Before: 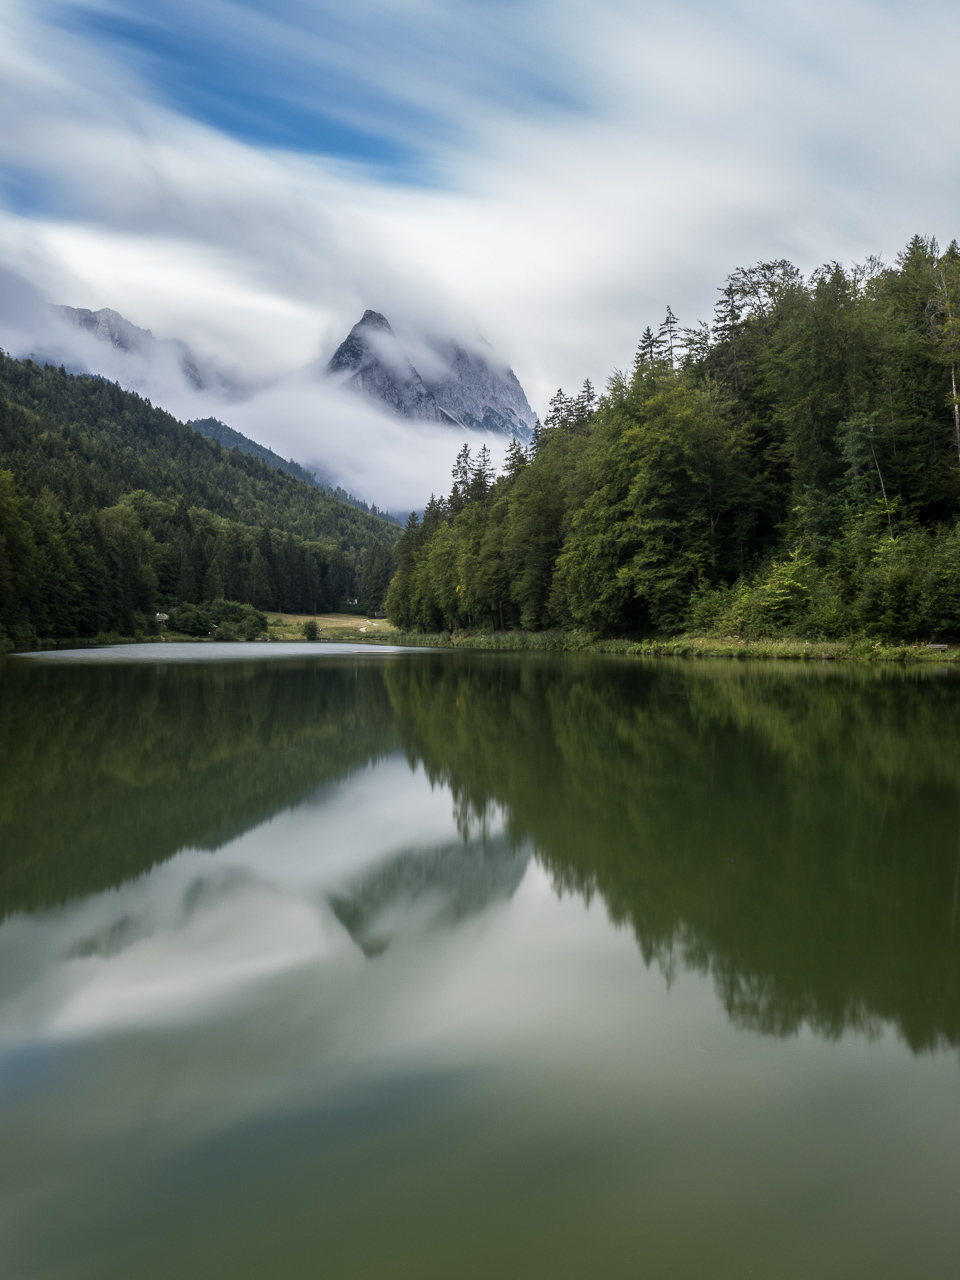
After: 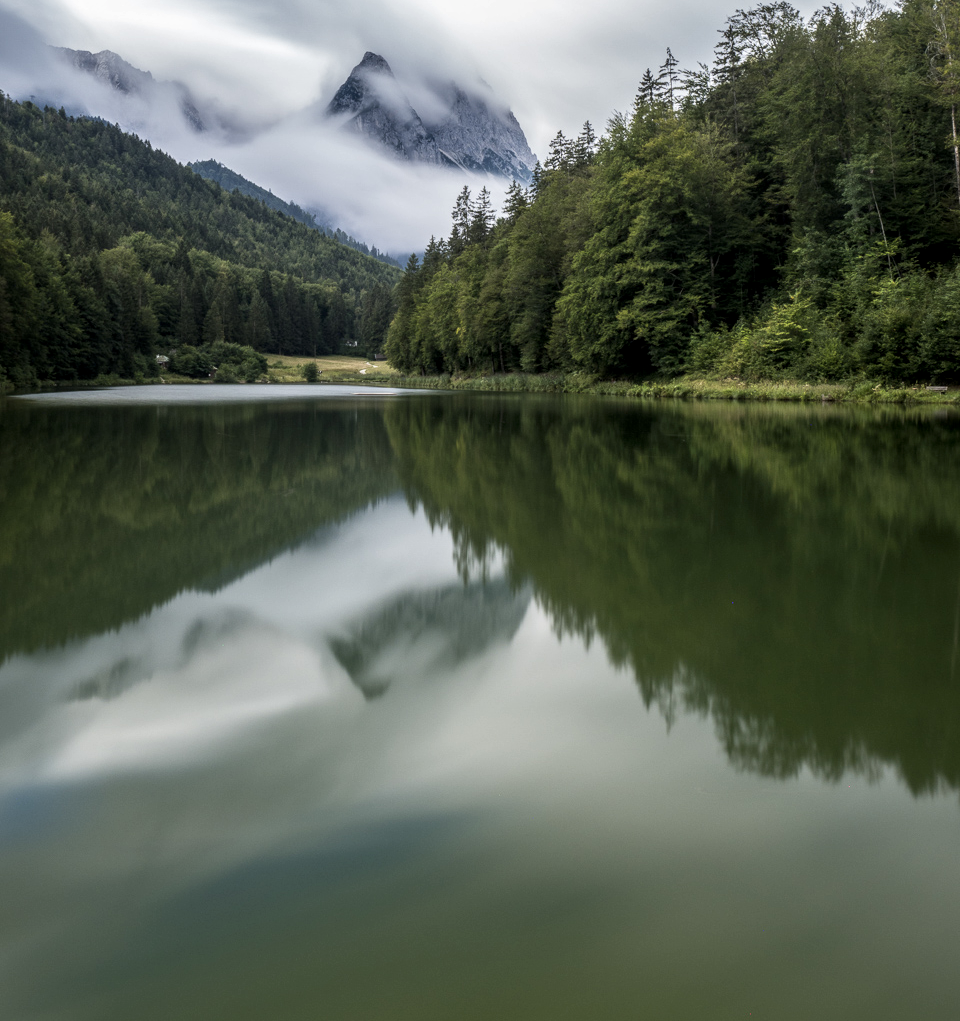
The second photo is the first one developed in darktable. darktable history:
local contrast: detail 130%
crop and rotate: top 20.176%
